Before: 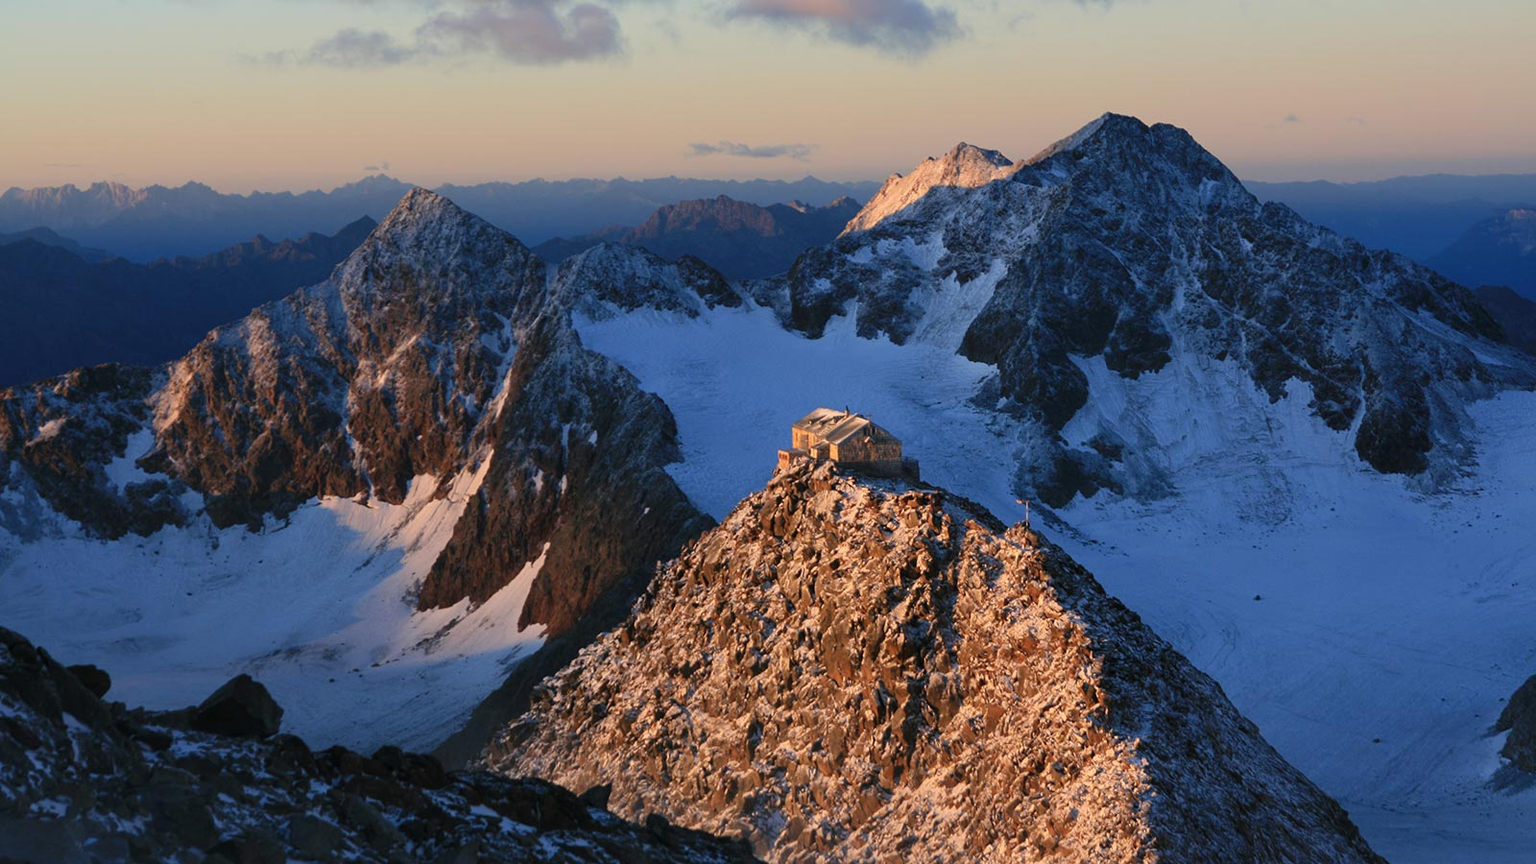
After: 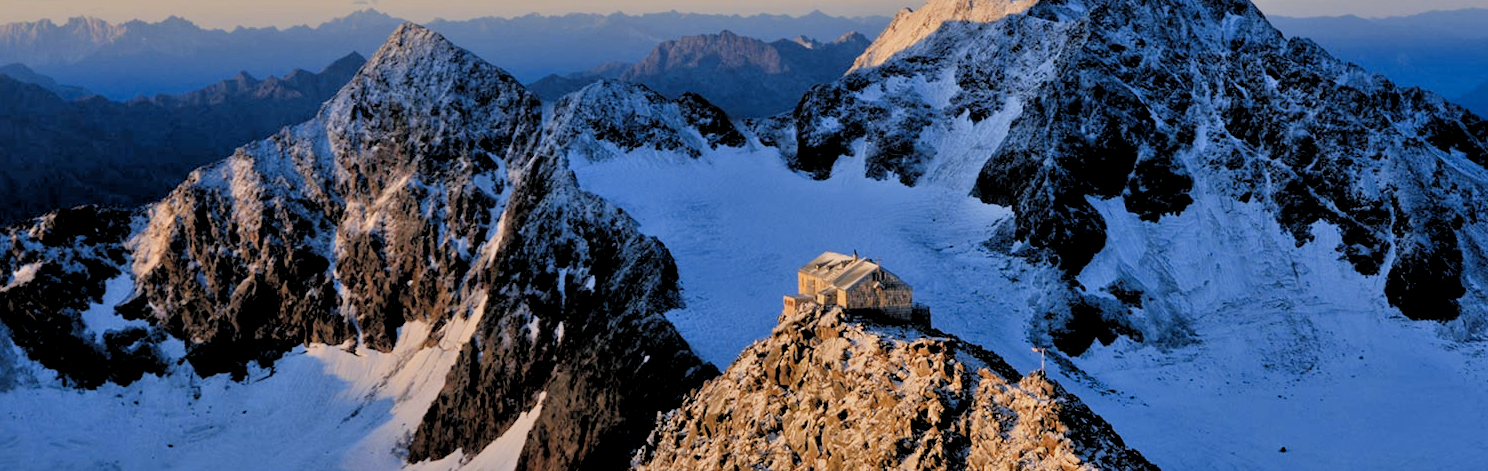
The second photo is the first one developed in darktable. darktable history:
crop: left 1.744%, top 19.225%, right 5.069%, bottom 28.357%
rgb levels: levels [[0.034, 0.472, 0.904], [0, 0.5, 1], [0, 0.5, 1]]
tone equalizer: -7 EV 0.15 EV, -6 EV 0.6 EV, -5 EV 1.15 EV, -4 EV 1.33 EV, -3 EV 1.15 EV, -2 EV 0.6 EV, -1 EV 0.15 EV, mask exposure compensation -0.5 EV
color contrast: green-magenta contrast 0.8, blue-yellow contrast 1.1, unbound 0
filmic rgb: black relative exposure -7.65 EV, white relative exposure 4.56 EV, hardness 3.61
exposure: compensate highlight preservation false
white balance: red 0.982, blue 1.018
